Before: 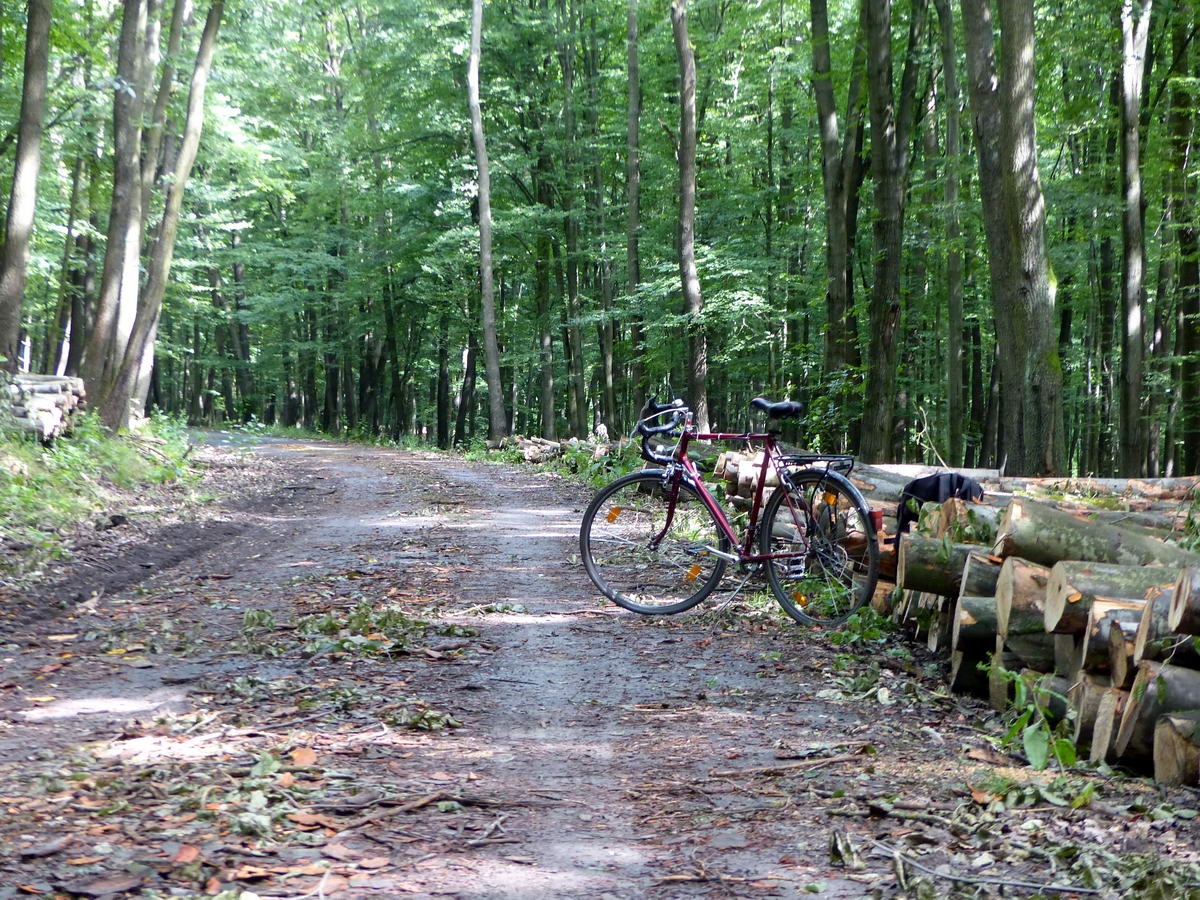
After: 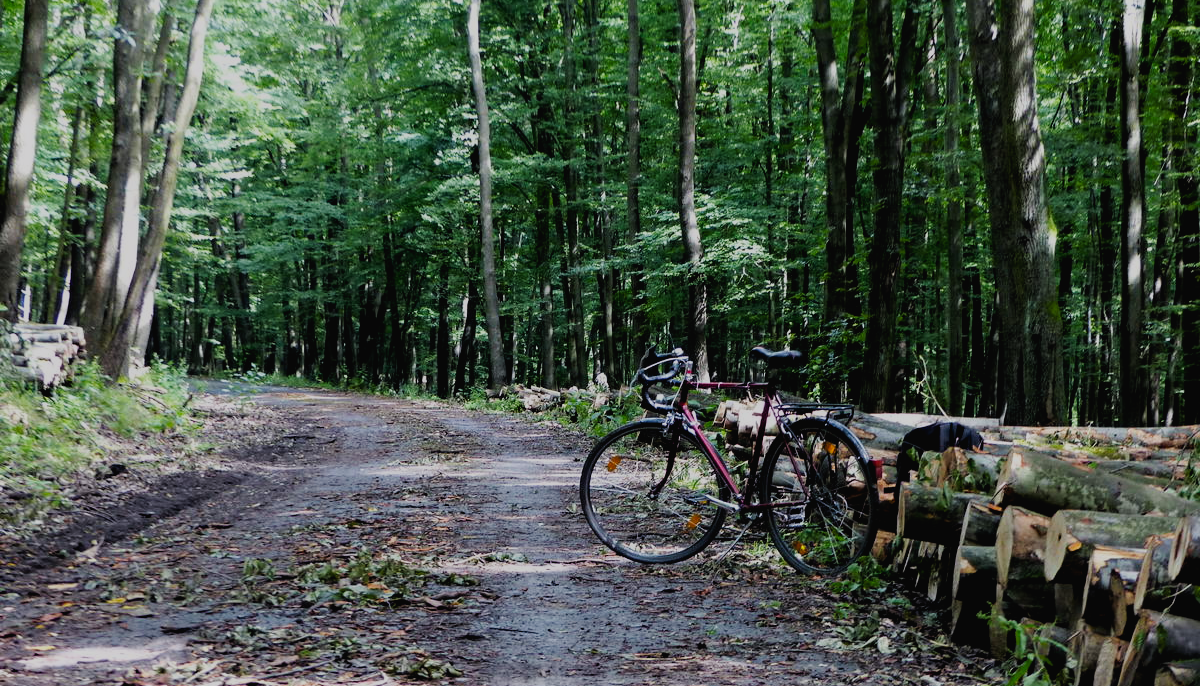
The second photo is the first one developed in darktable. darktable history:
shadows and highlights: shadows 0.242, highlights 39.1
filmic rgb: middle gray luminance 9.5%, black relative exposure -10.6 EV, white relative exposure 3.43 EV, target black luminance 0%, hardness 5.98, latitude 59.67%, contrast 1.087, highlights saturation mix 5.72%, shadows ↔ highlights balance 29.1%
tone curve: curves: ch0 [(0, 0.018) (0.036, 0.038) (0.15, 0.131) (0.27, 0.247) (0.545, 0.561) (0.761, 0.761) (1, 0.919)]; ch1 [(0, 0) (0.179, 0.173) (0.322, 0.32) (0.429, 0.431) (0.502, 0.5) (0.519, 0.522) (0.562, 0.588) (0.625, 0.67) (0.711, 0.745) (1, 1)]; ch2 [(0, 0) (0.29, 0.295) (0.404, 0.436) (0.497, 0.499) (0.521, 0.523) (0.561, 0.605) (0.657, 0.655) (0.712, 0.764) (1, 1)], preserve colors none
crop: top 5.709%, bottom 17.973%
exposure: black level correction 0.009, exposure -0.67 EV, compensate exposure bias true, compensate highlight preservation false
haze removal: compatibility mode true, adaptive false
